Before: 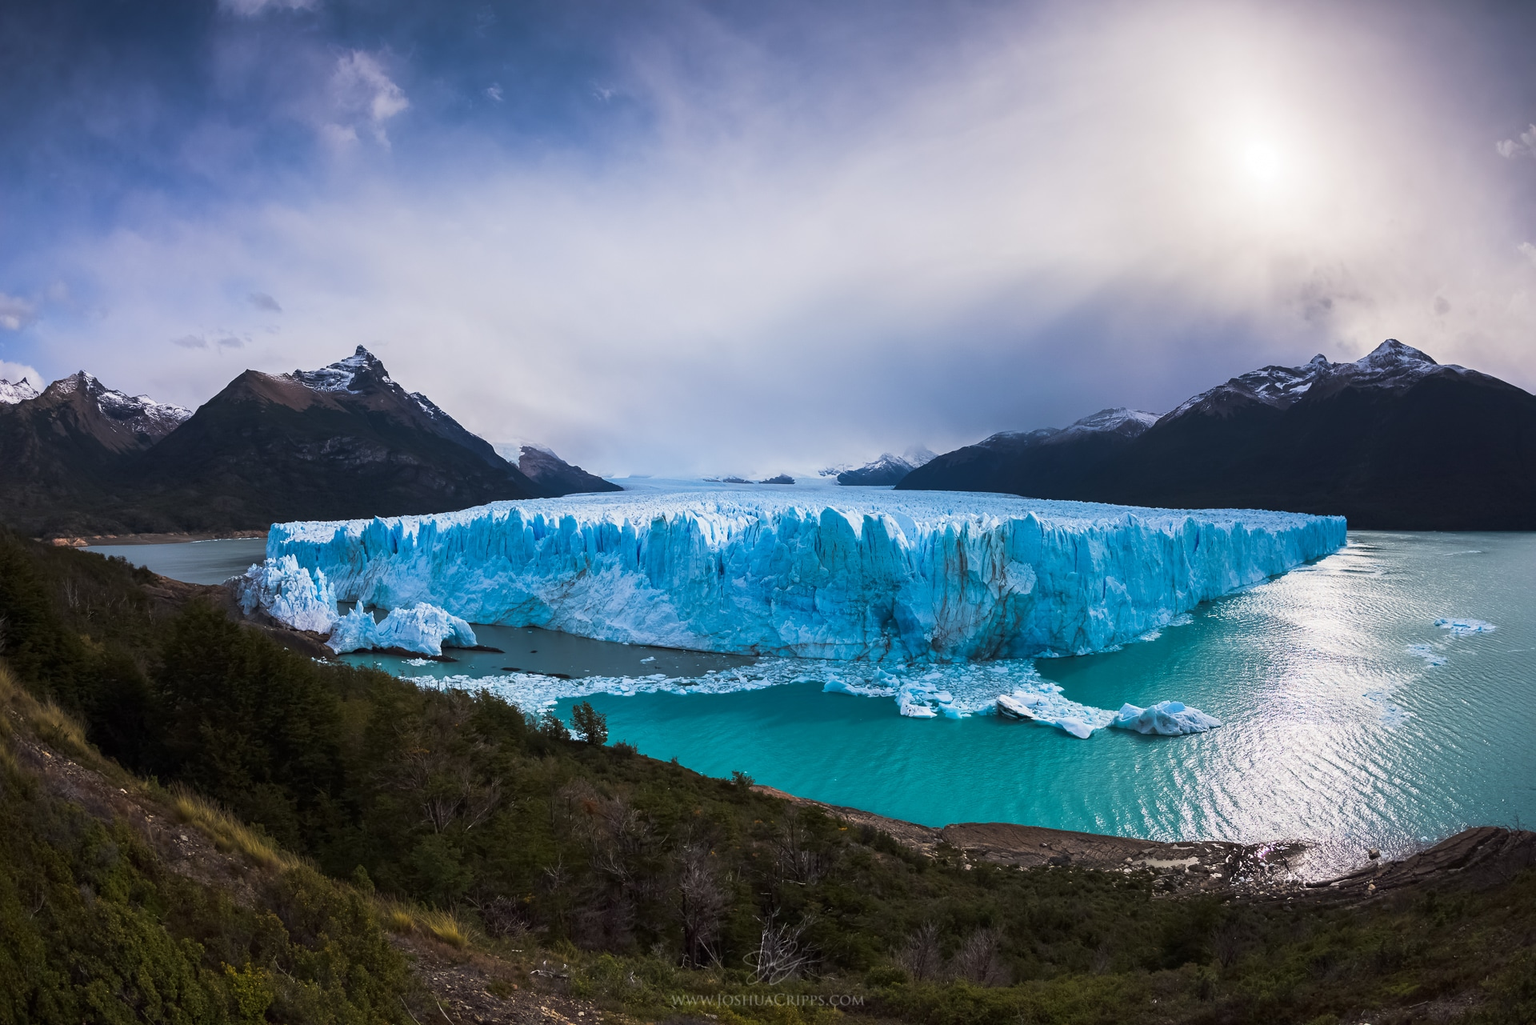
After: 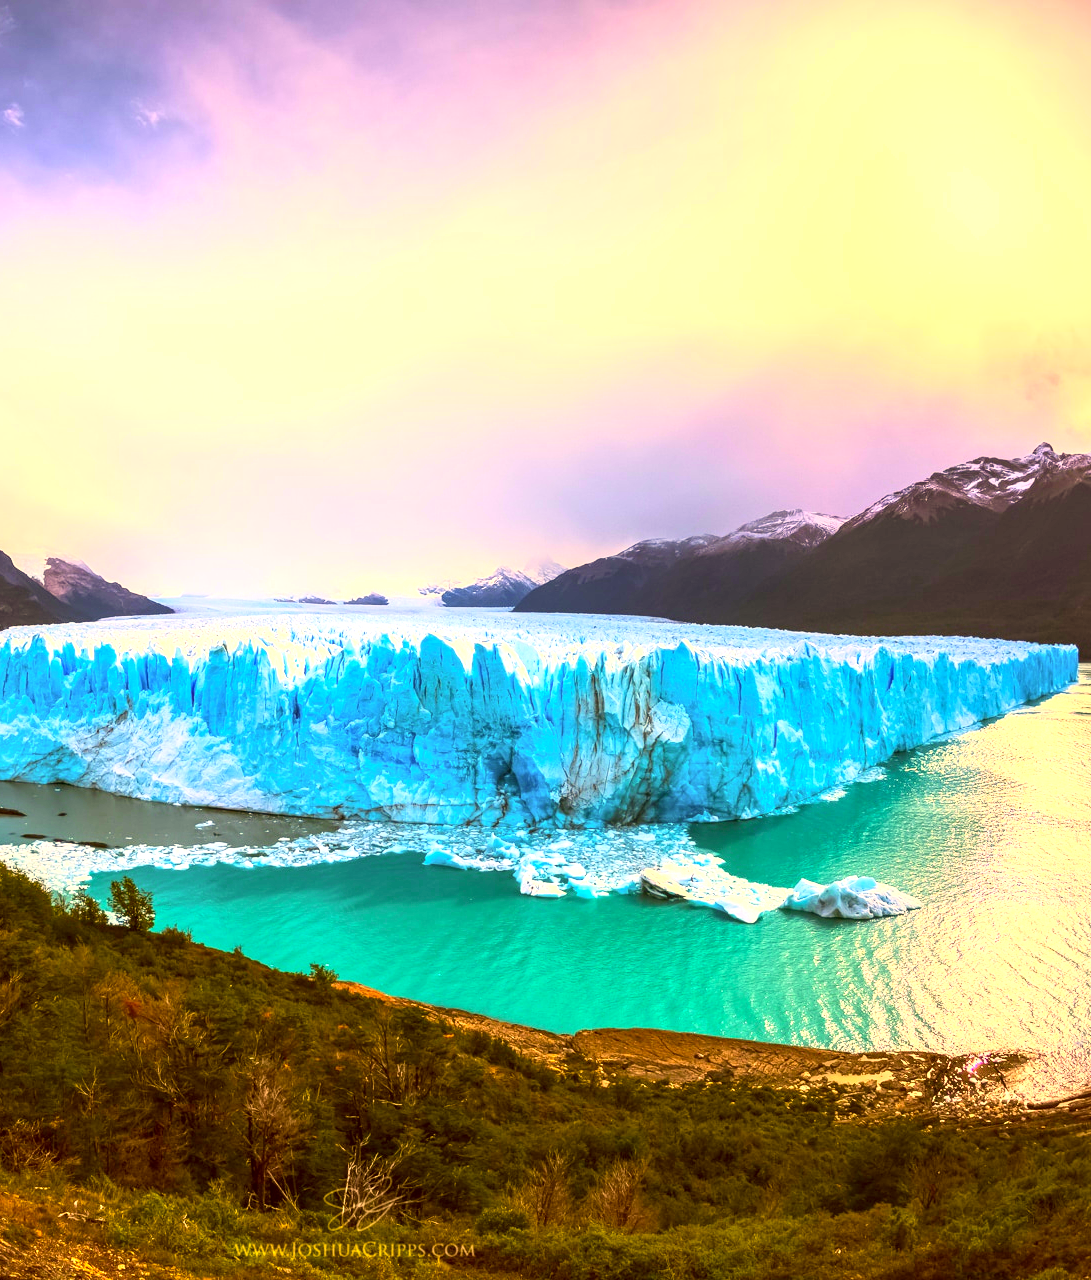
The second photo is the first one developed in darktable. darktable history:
contrast brightness saturation: contrast 0.204, brightness 0.145, saturation 0.139
local contrast: on, module defaults
crop: left 31.523%, top 0.015%, right 11.654%
exposure: black level correction 0.001, exposure 1 EV, compensate highlight preservation false
color correction: highlights a* 10.4, highlights b* 29.83, shadows a* 2.72, shadows b* 17.57, saturation 1.75
